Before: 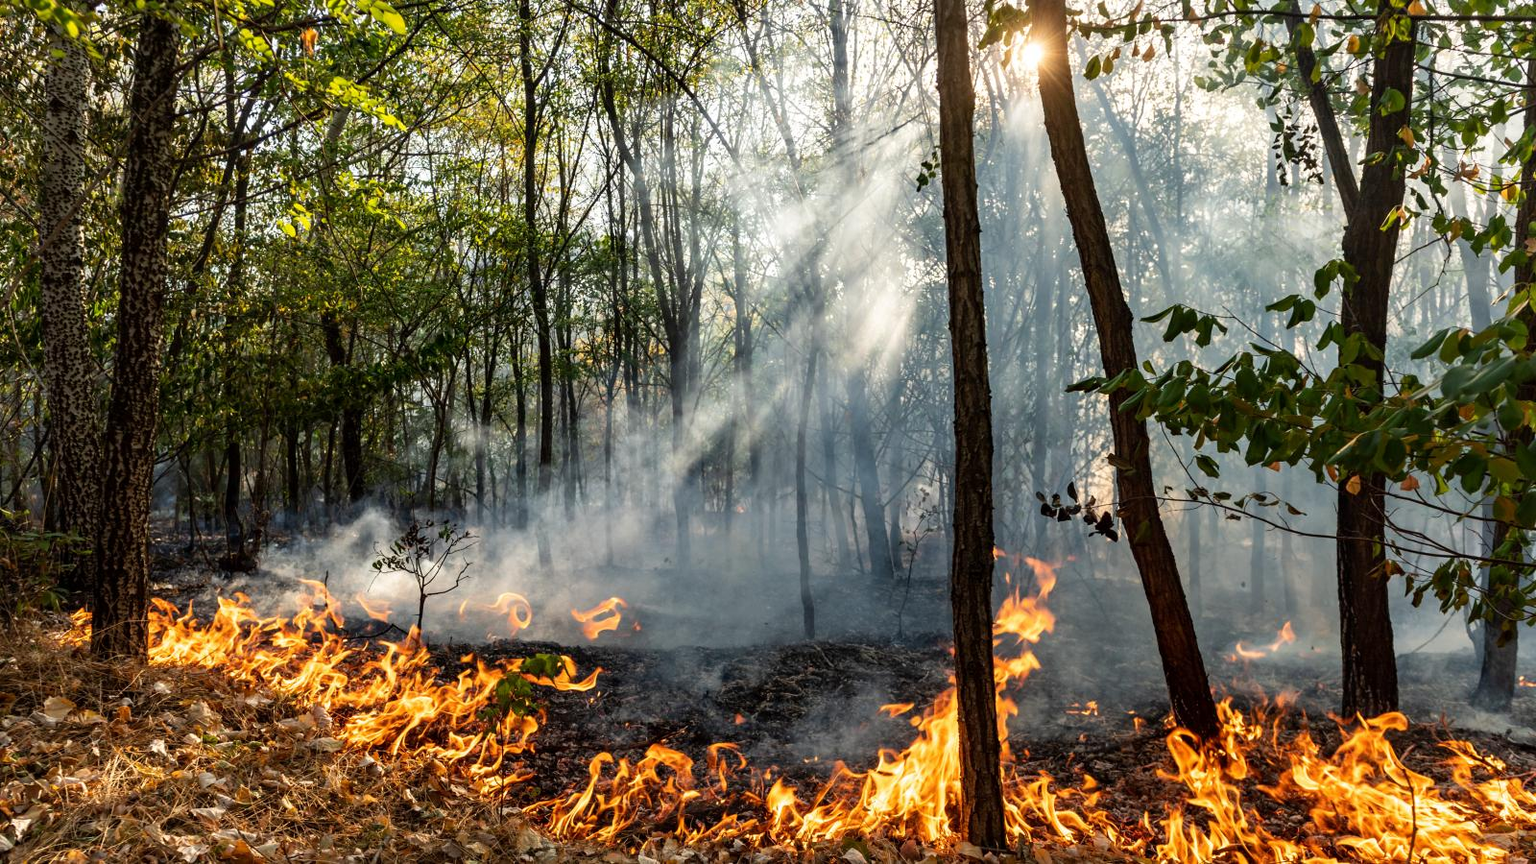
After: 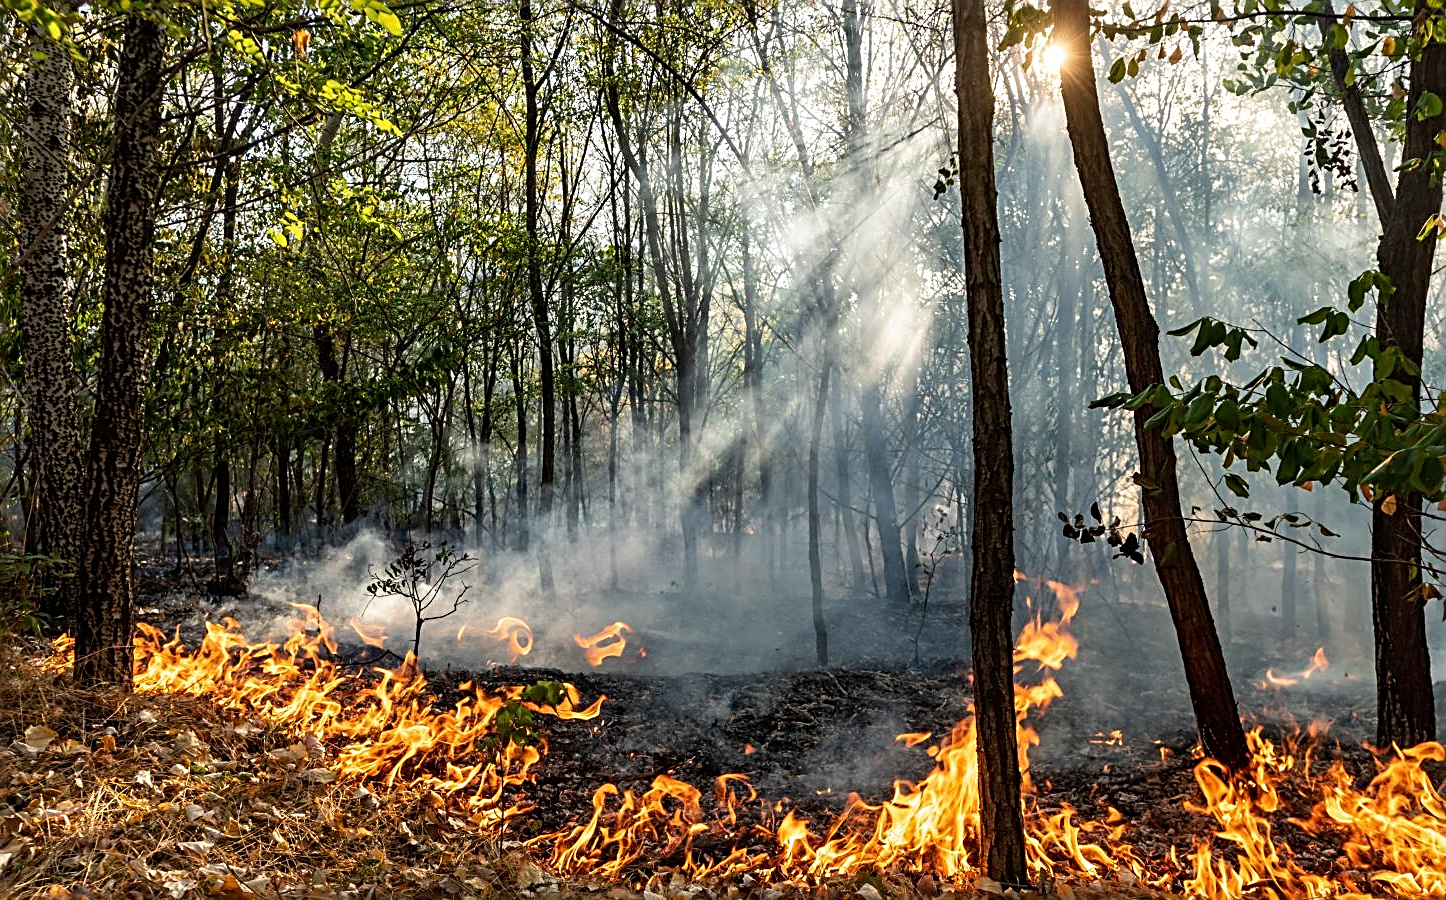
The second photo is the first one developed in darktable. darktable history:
sharpen: radius 2.582, amount 0.687
crop and rotate: left 1.316%, right 8.271%
